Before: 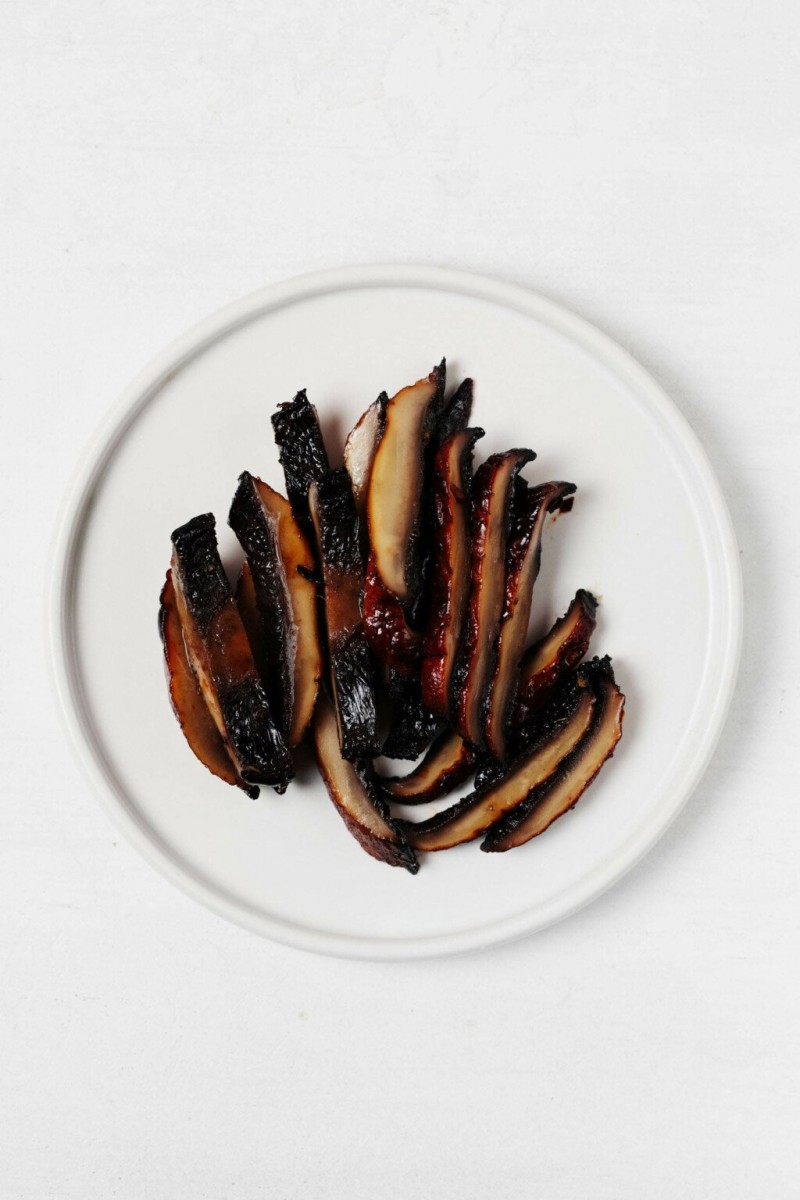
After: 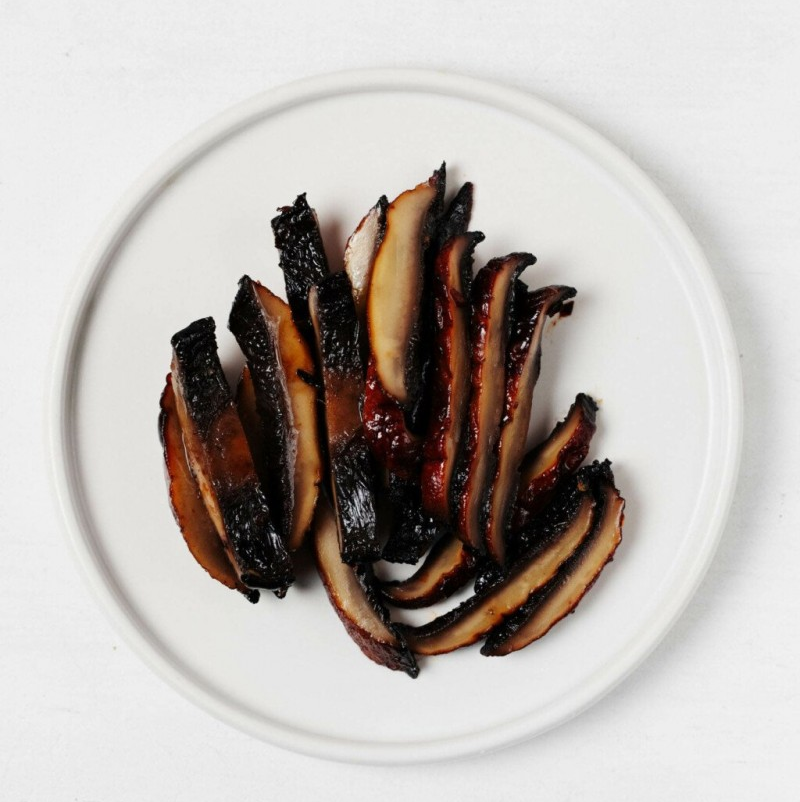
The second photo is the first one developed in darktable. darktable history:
crop: top 16.346%, bottom 16.75%
